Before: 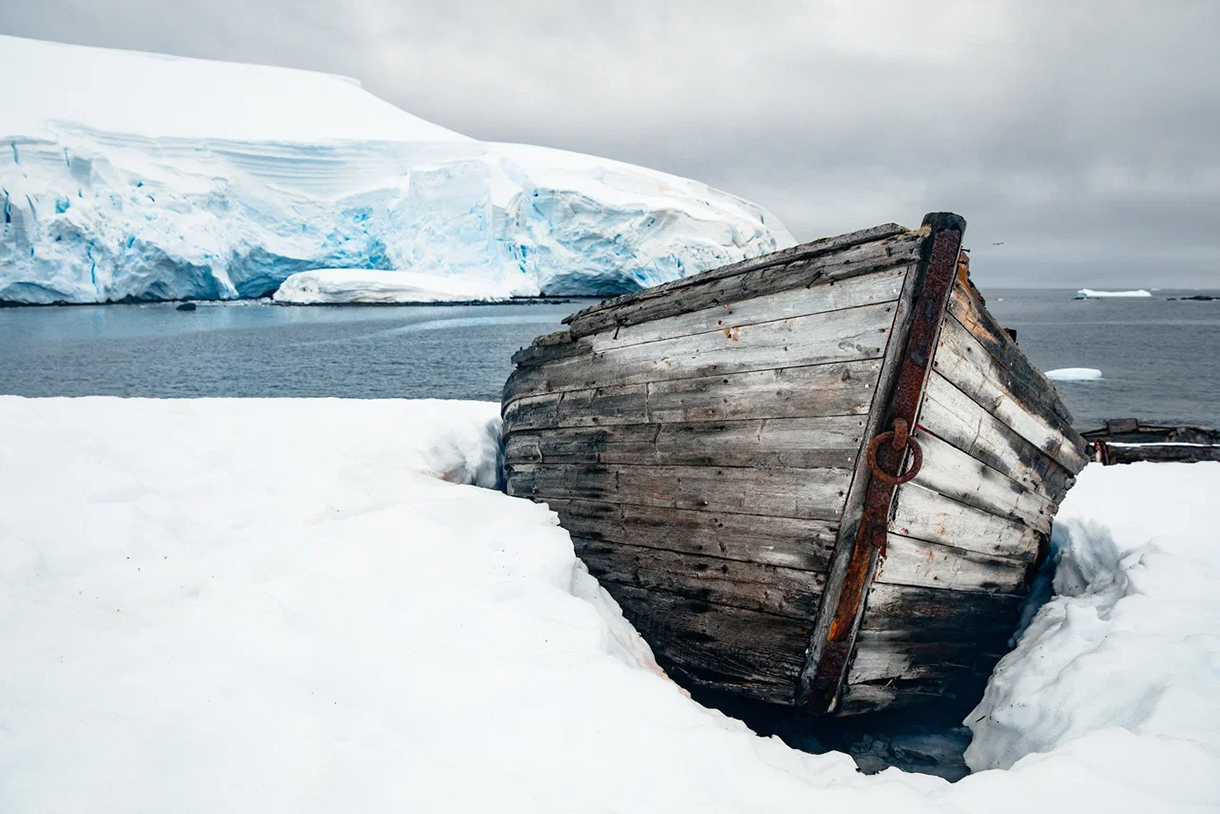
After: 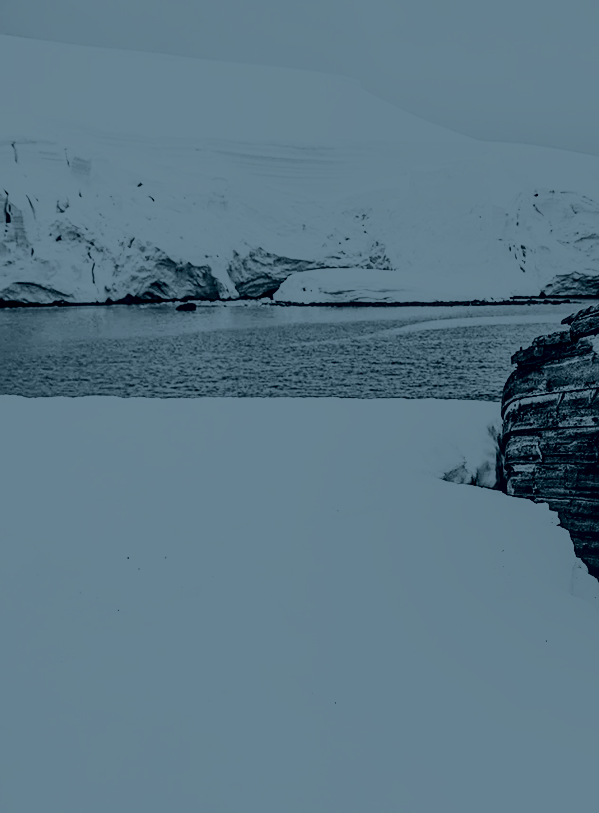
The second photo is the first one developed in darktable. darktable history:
tone curve: curves: ch0 [(0, 0.001) (0.139, 0.096) (0.311, 0.278) (0.495, 0.531) (0.718, 0.816) (0.841, 0.909) (1, 0.967)]; ch1 [(0, 0) (0.272, 0.249) (0.388, 0.385) (0.469, 0.456) (0.495, 0.497) (0.538, 0.554) (0.578, 0.605) (0.707, 0.778) (1, 1)]; ch2 [(0, 0) (0.125, 0.089) (0.353, 0.329) (0.443, 0.408) (0.502, 0.499) (0.557, 0.542) (0.608, 0.635) (1, 1)], color space Lab, independent channels, preserve colors none
contrast brightness saturation: contrast 0.1, brightness -0.26, saturation 0.14
crop and rotate: left 0%, top 0%, right 50.845%
local contrast: on, module defaults
colorize: hue 194.4°, saturation 29%, source mix 61.75%, lightness 3.98%, version 1
sharpen: on, module defaults
base curve: curves: ch0 [(0, 0) (0.028, 0.03) (0.121, 0.232) (0.46, 0.748) (0.859, 0.968) (1, 1)], preserve colors none
